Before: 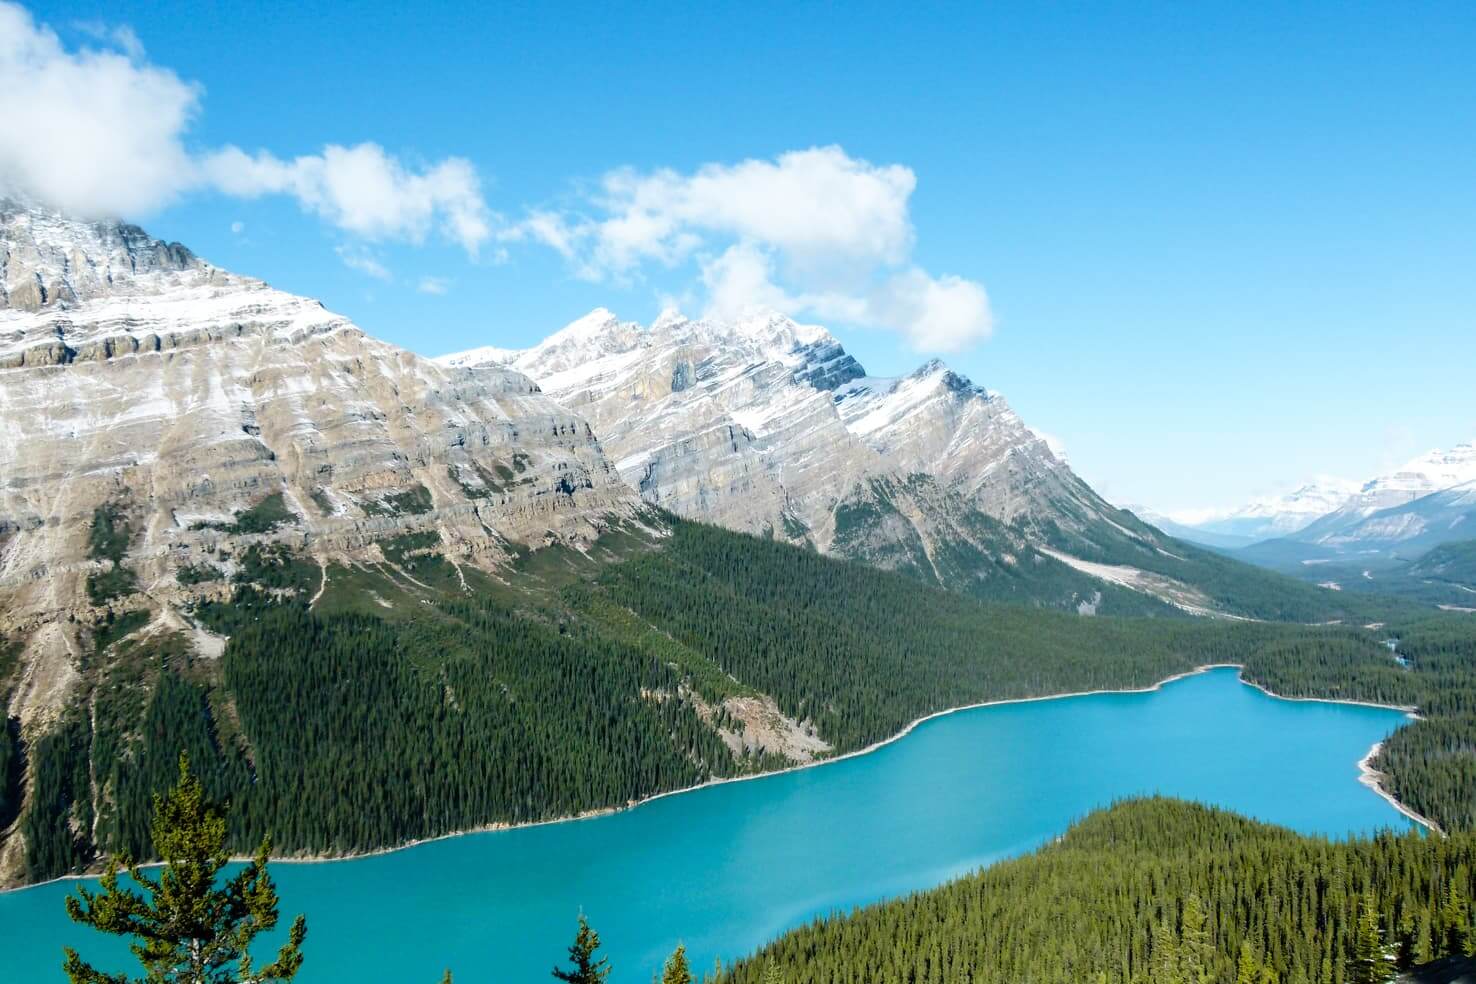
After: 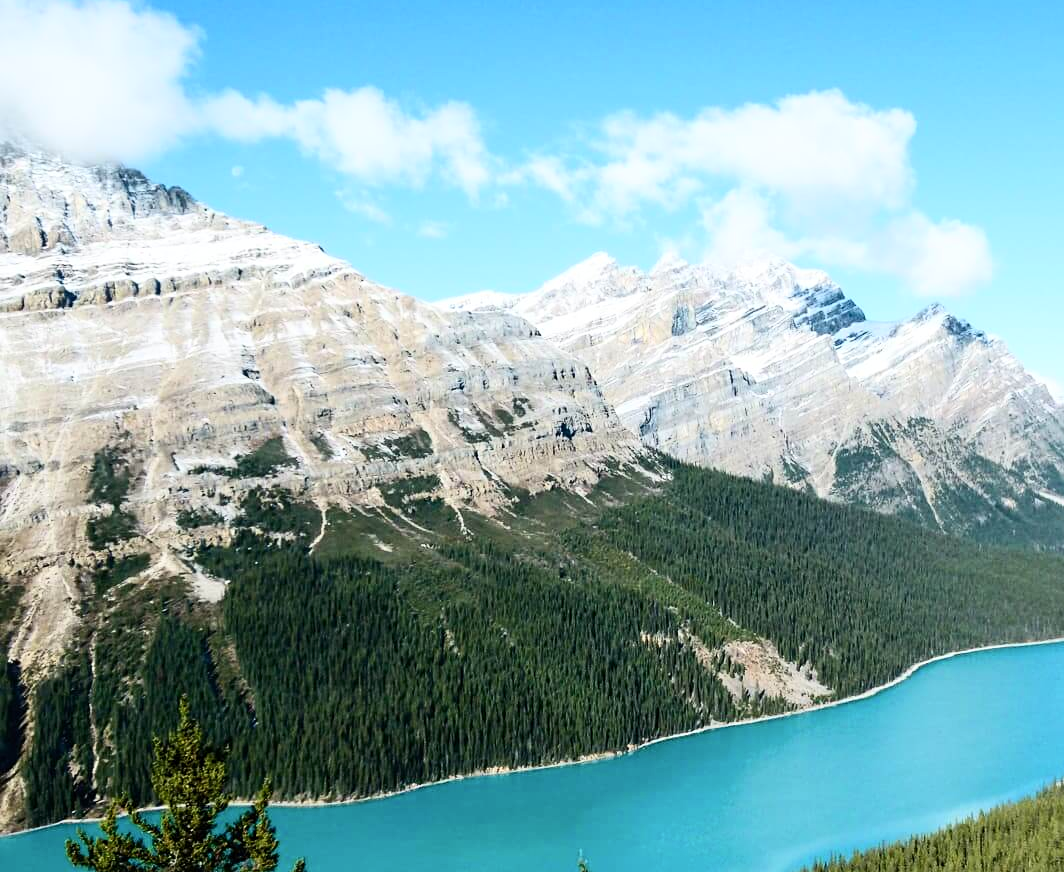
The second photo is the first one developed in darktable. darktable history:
sharpen: amount 0.213
contrast brightness saturation: contrast 0.244, brightness 0.093
crop: top 5.751%, right 27.908%, bottom 5.591%
